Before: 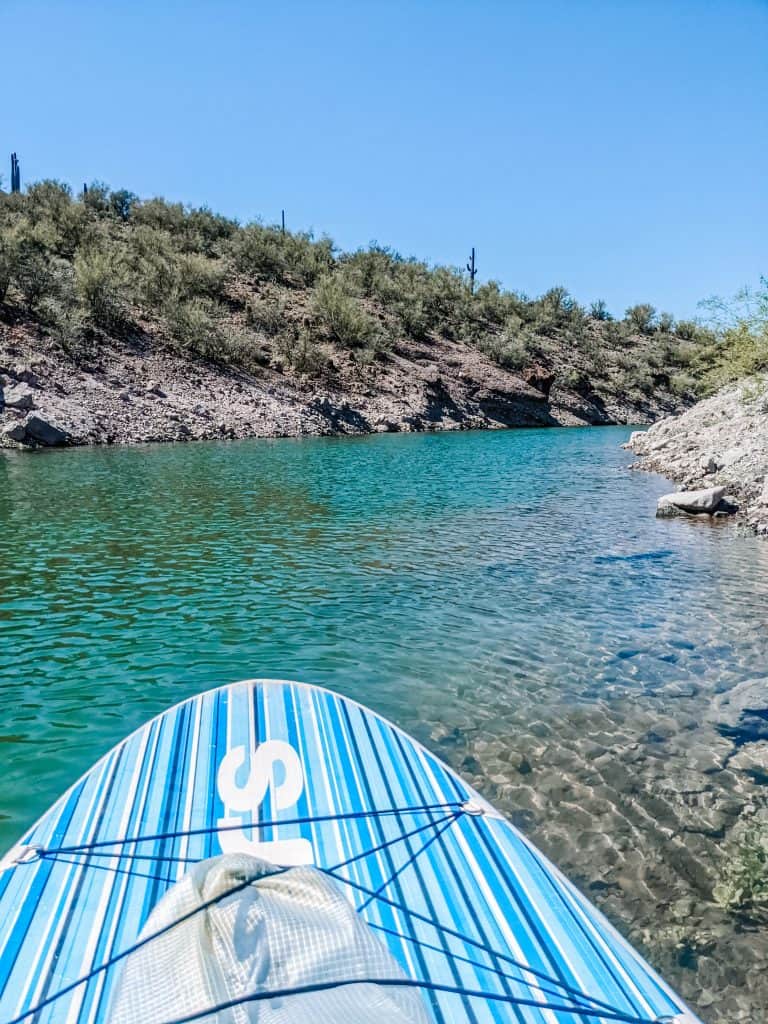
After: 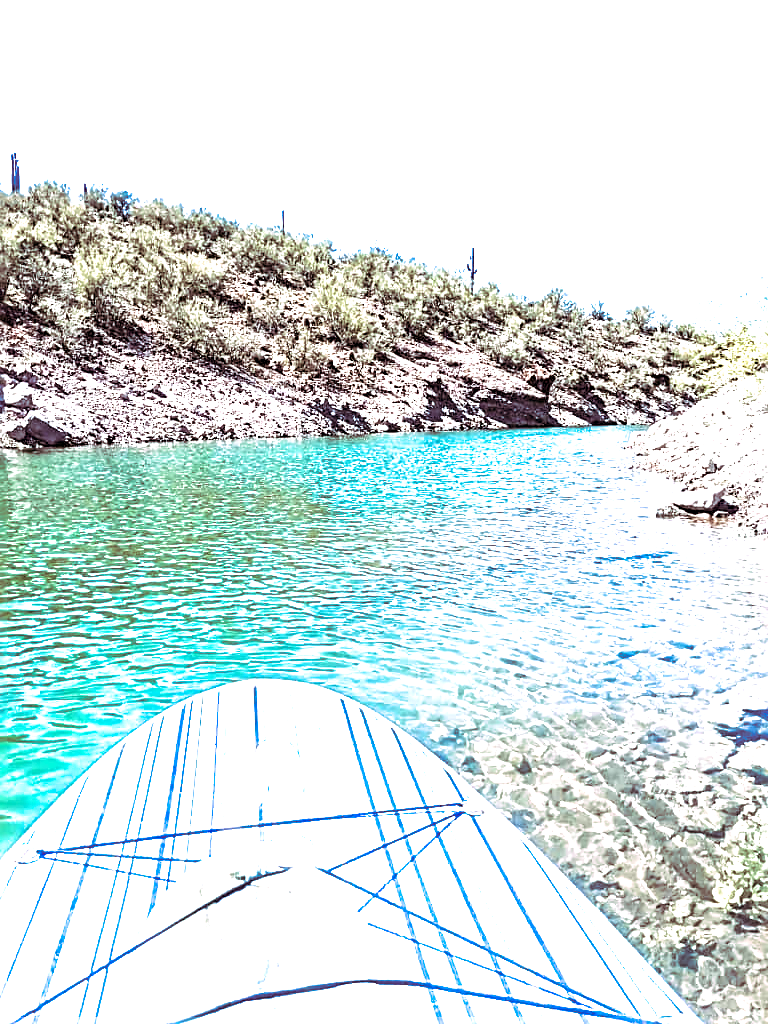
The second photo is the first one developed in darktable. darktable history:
split-toning: highlights › hue 298.8°, highlights › saturation 0.73, compress 41.76%
sharpen: radius 2.767
exposure: exposure 2.04 EV, compensate highlight preservation false
